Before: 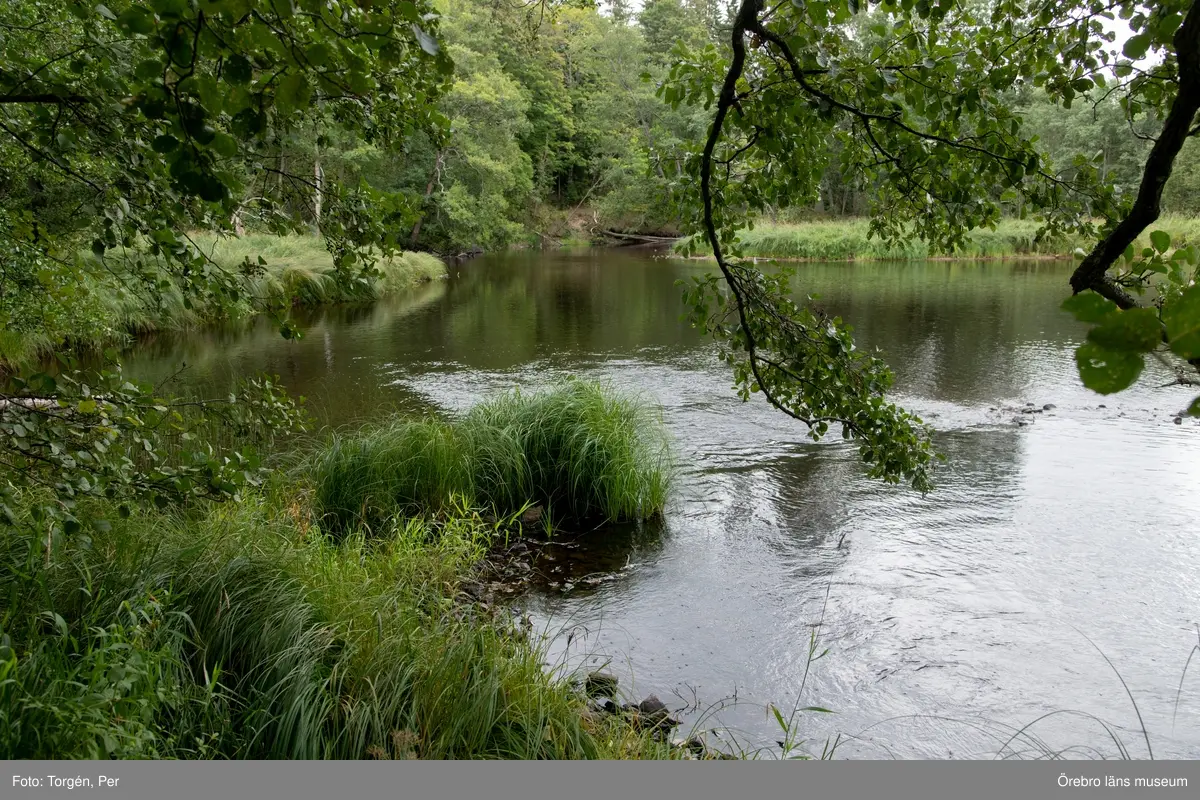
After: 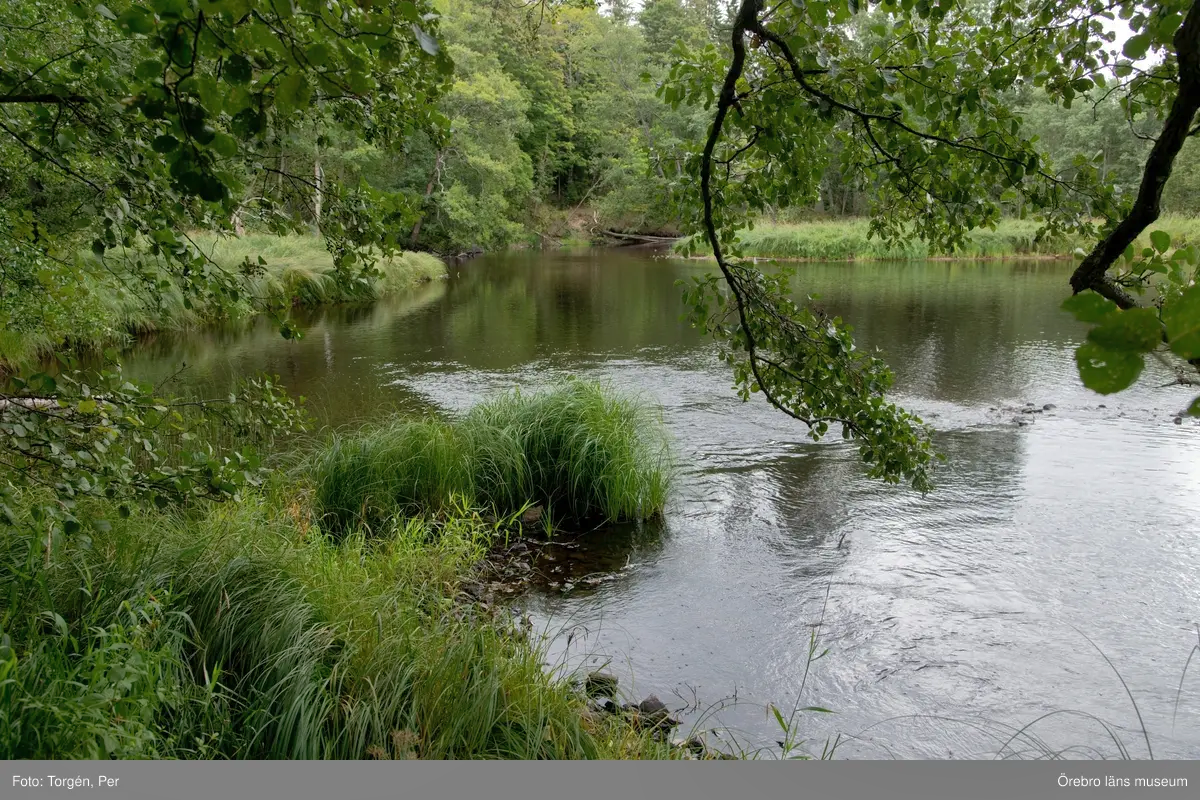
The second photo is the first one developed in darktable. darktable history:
shadows and highlights: on, module defaults
tone equalizer: edges refinement/feathering 500, mask exposure compensation -1.57 EV, preserve details no
